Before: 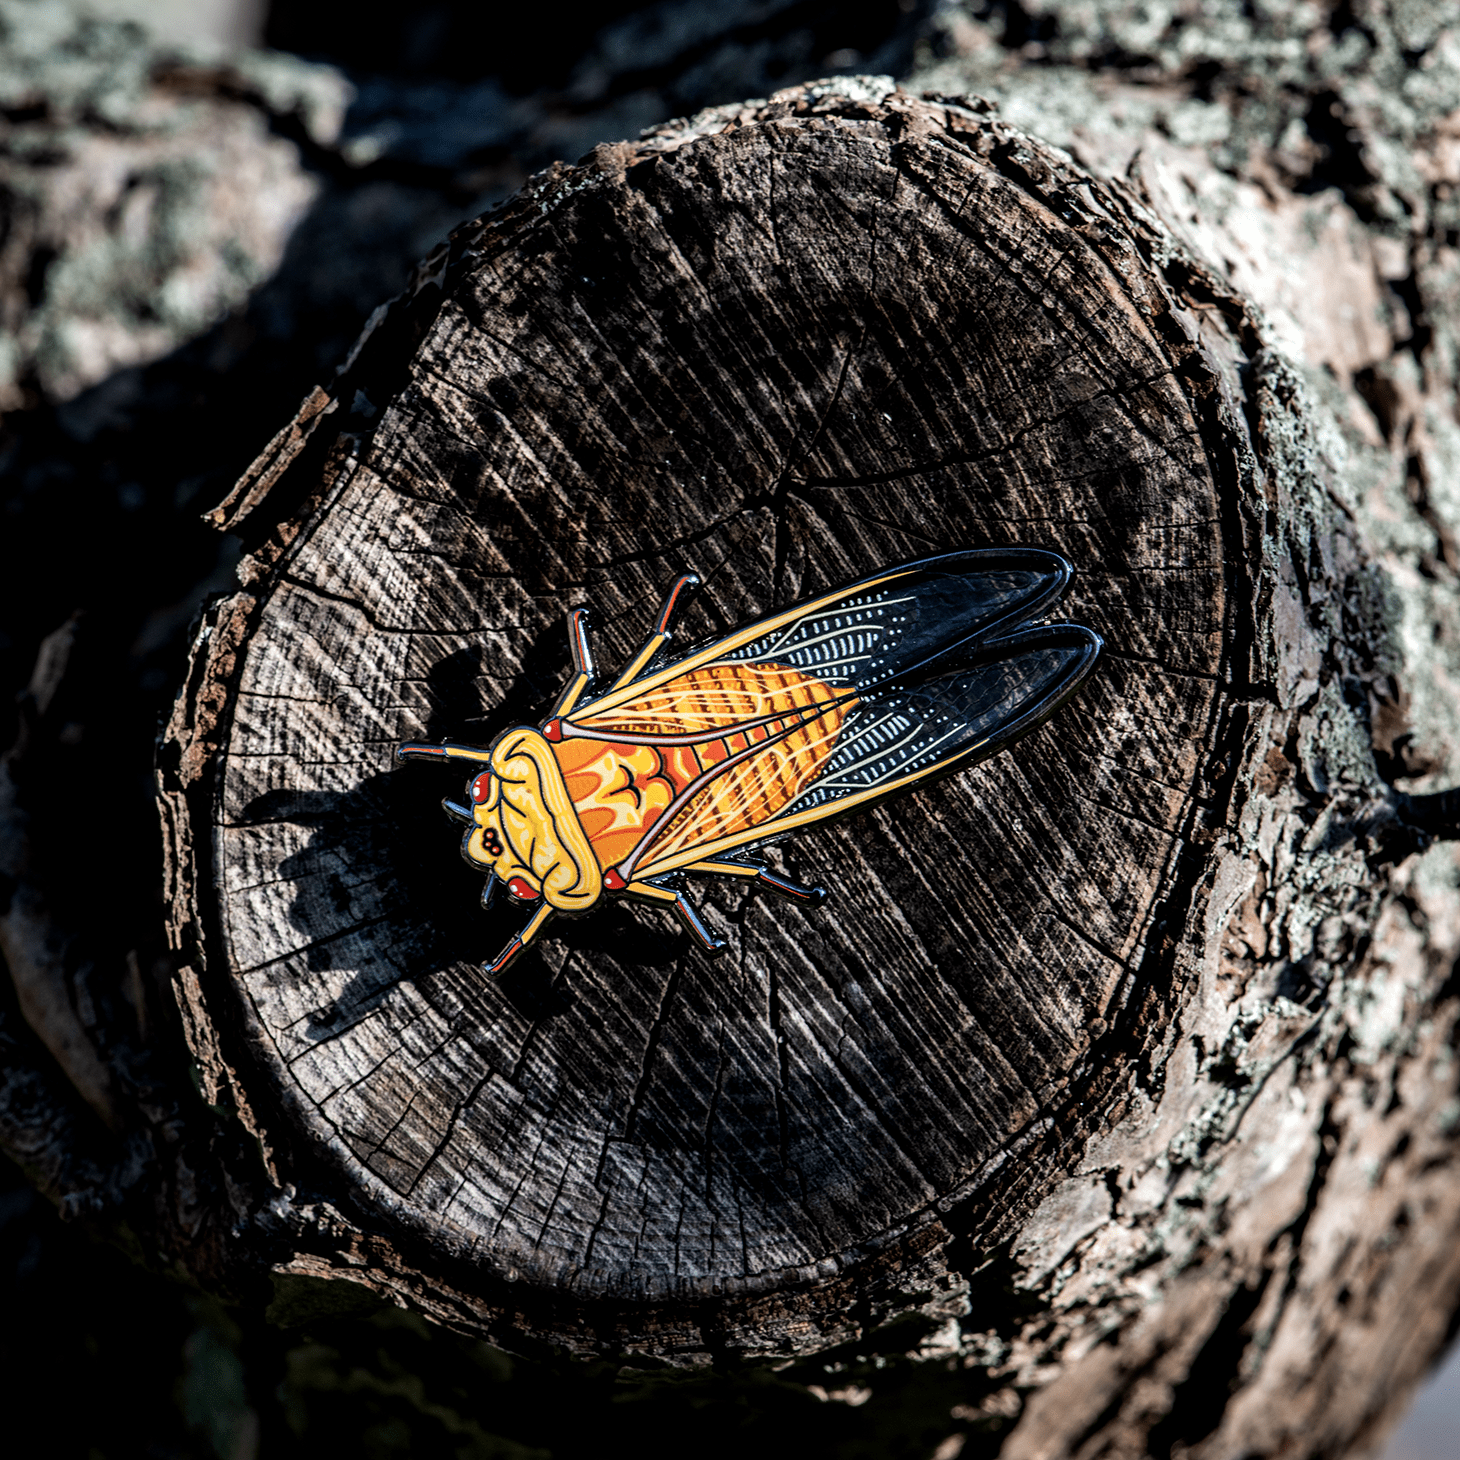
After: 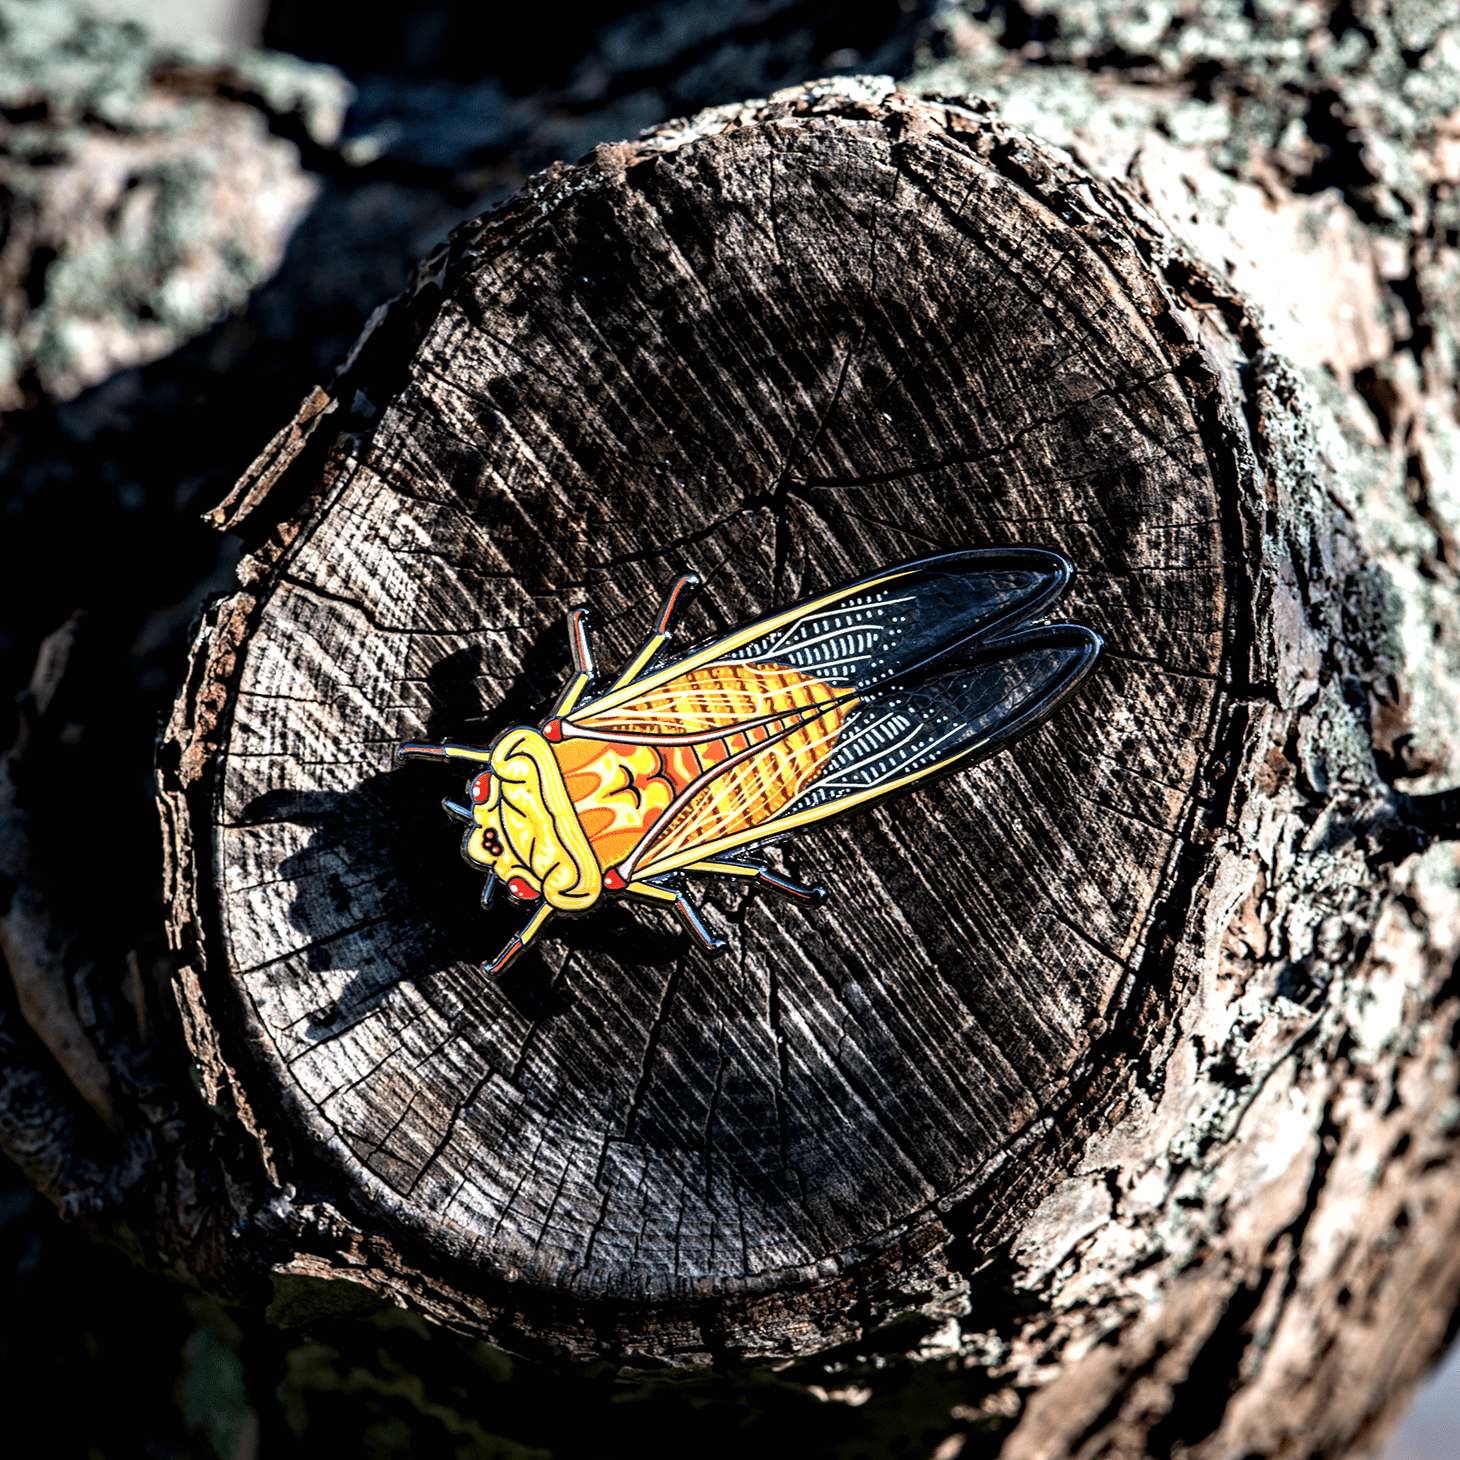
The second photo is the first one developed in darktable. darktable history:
exposure: black level correction 0, exposure 0.693 EV, compensate highlight preservation false
haze removal: adaptive false
